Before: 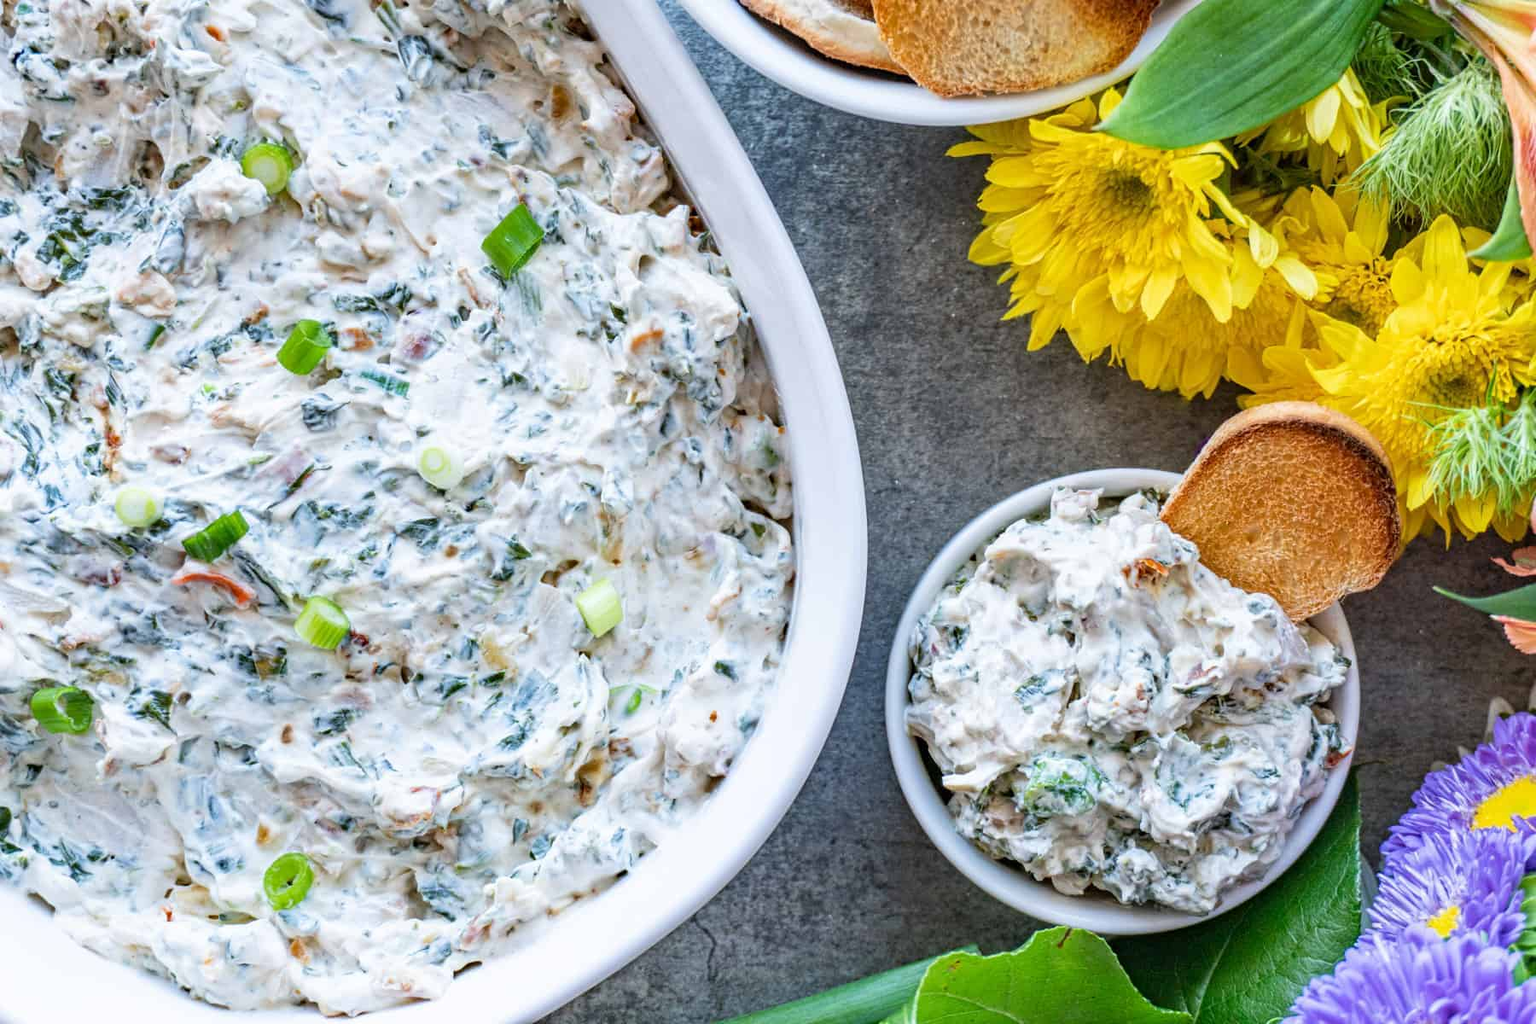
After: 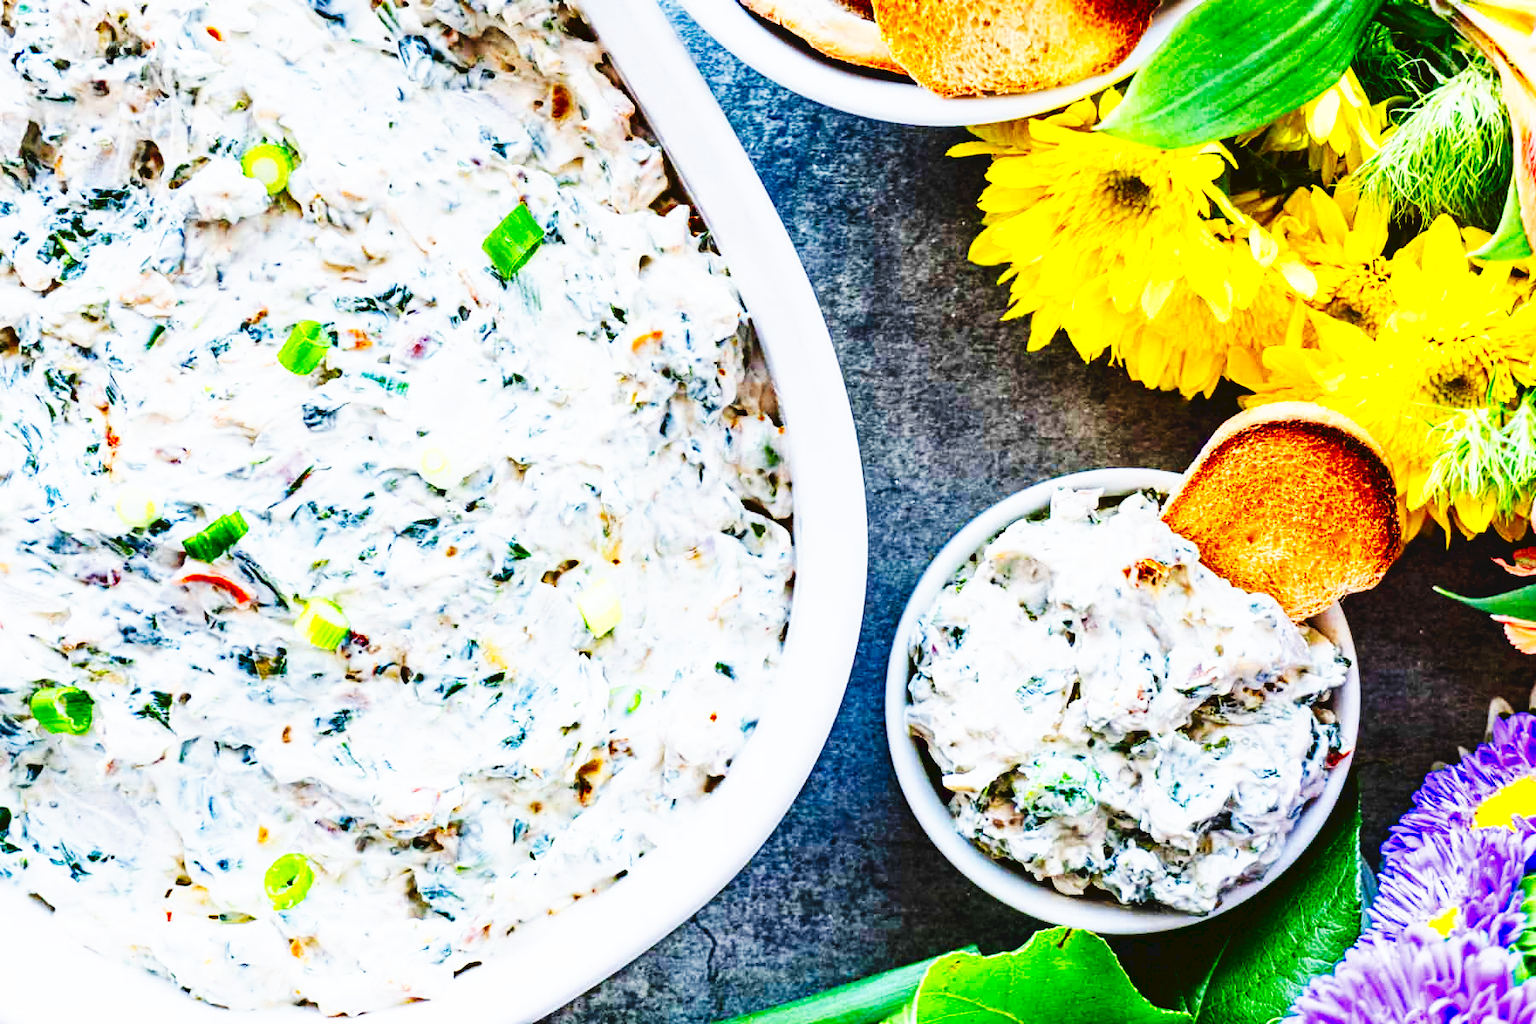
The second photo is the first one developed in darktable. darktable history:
contrast brightness saturation: contrast 0.13, brightness -0.05, saturation 0.16
levels: mode automatic
base curve: curves: ch0 [(0, 0) (0.036, 0.025) (0.121, 0.166) (0.206, 0.329) (0.605, 0.79) (1, 1)], preserve colors none
color correction: saturation 0.8
tone curve: curves: ch0 [(0, 0) (0.003, 0.047) (0.011, 0.047) (0.025, 0.049) (0.044, 0.051) (0.069, 0.055) (0.1, 0.066) (0.136, 0.089) (0.177, 0.12) (0.224, 0.155) (0.277, 0.205) (0.335, 0.281) (0.399, 0.37) (0.468, 0.47) (0.543, 0.574) (0.623, 0.687) (0.709, 0.801) (0.801, 0.89) (0.898, 0.963) (1, 1)], preserve colors none
color zones: curves: ch0 [(0, 0.613) (0.01, 0.613) (0.245, 0.448) (0.498, 0.529) (0.642, 0.665) (0.879, 0.777) (0.99, 0.613)]; ch1 [(0, 0) (0.143, 0) (0.286, 0) (0.429, 0) (0.571, 0) (0.714, 0) (0.857, 0)], mix -138.01%
